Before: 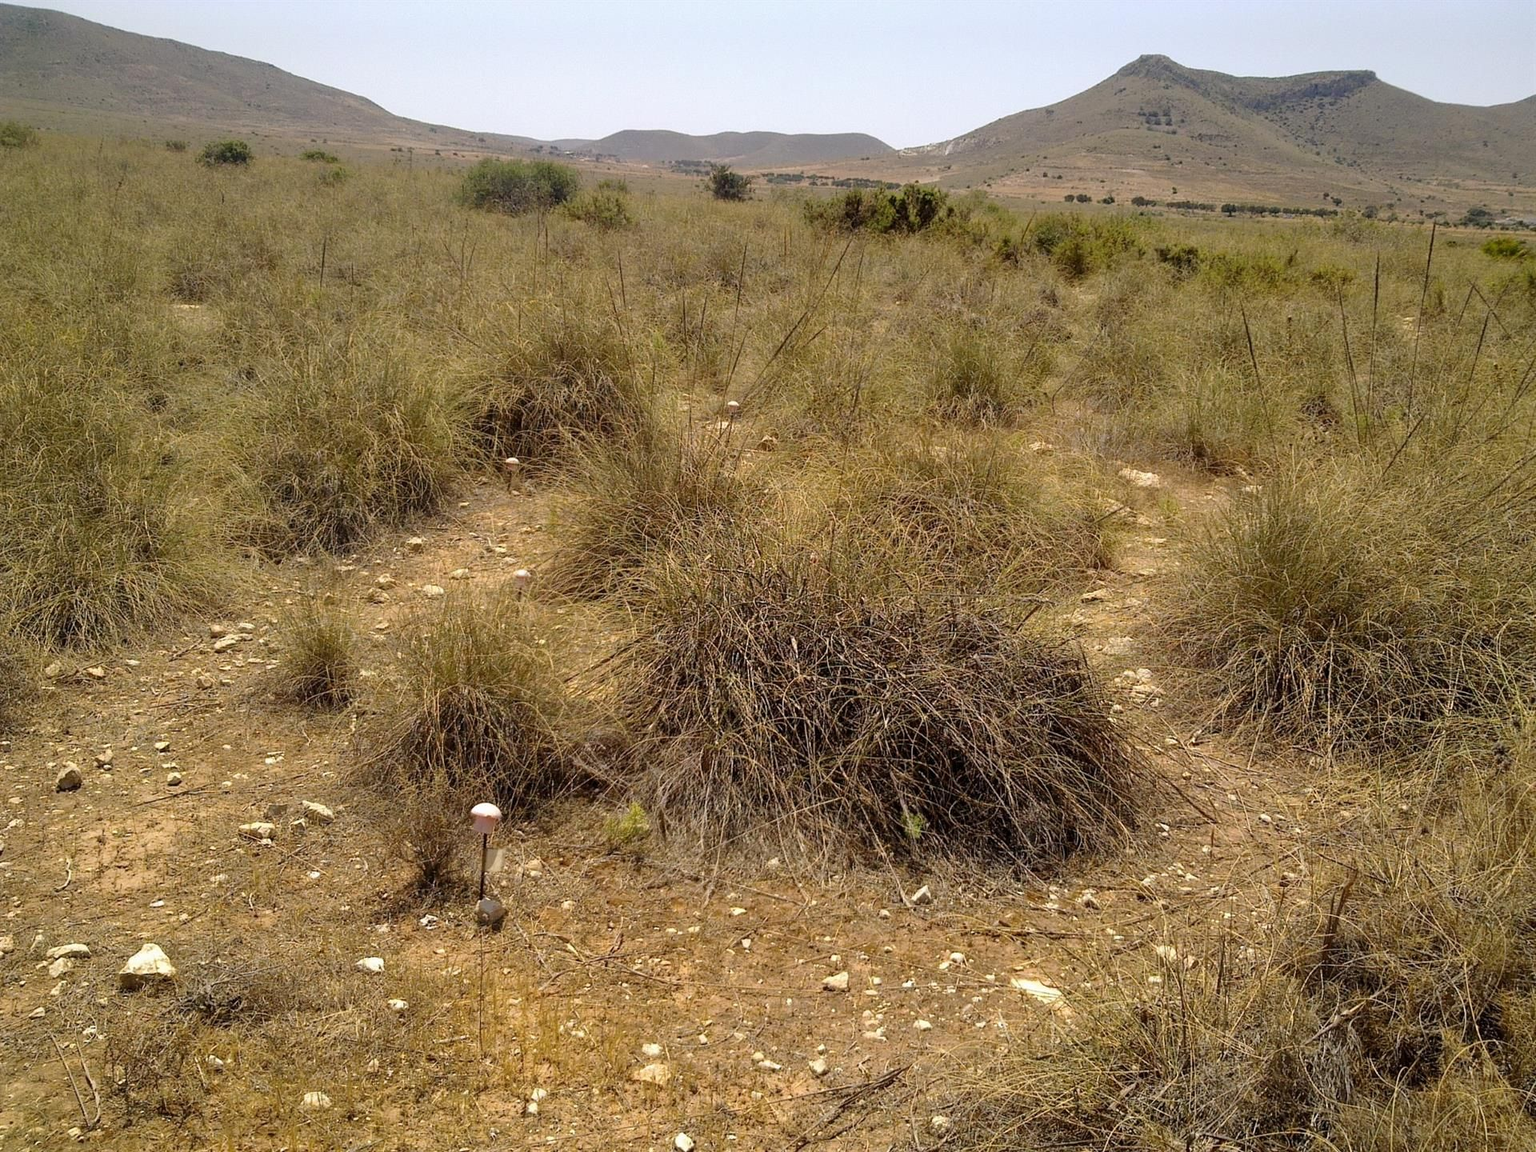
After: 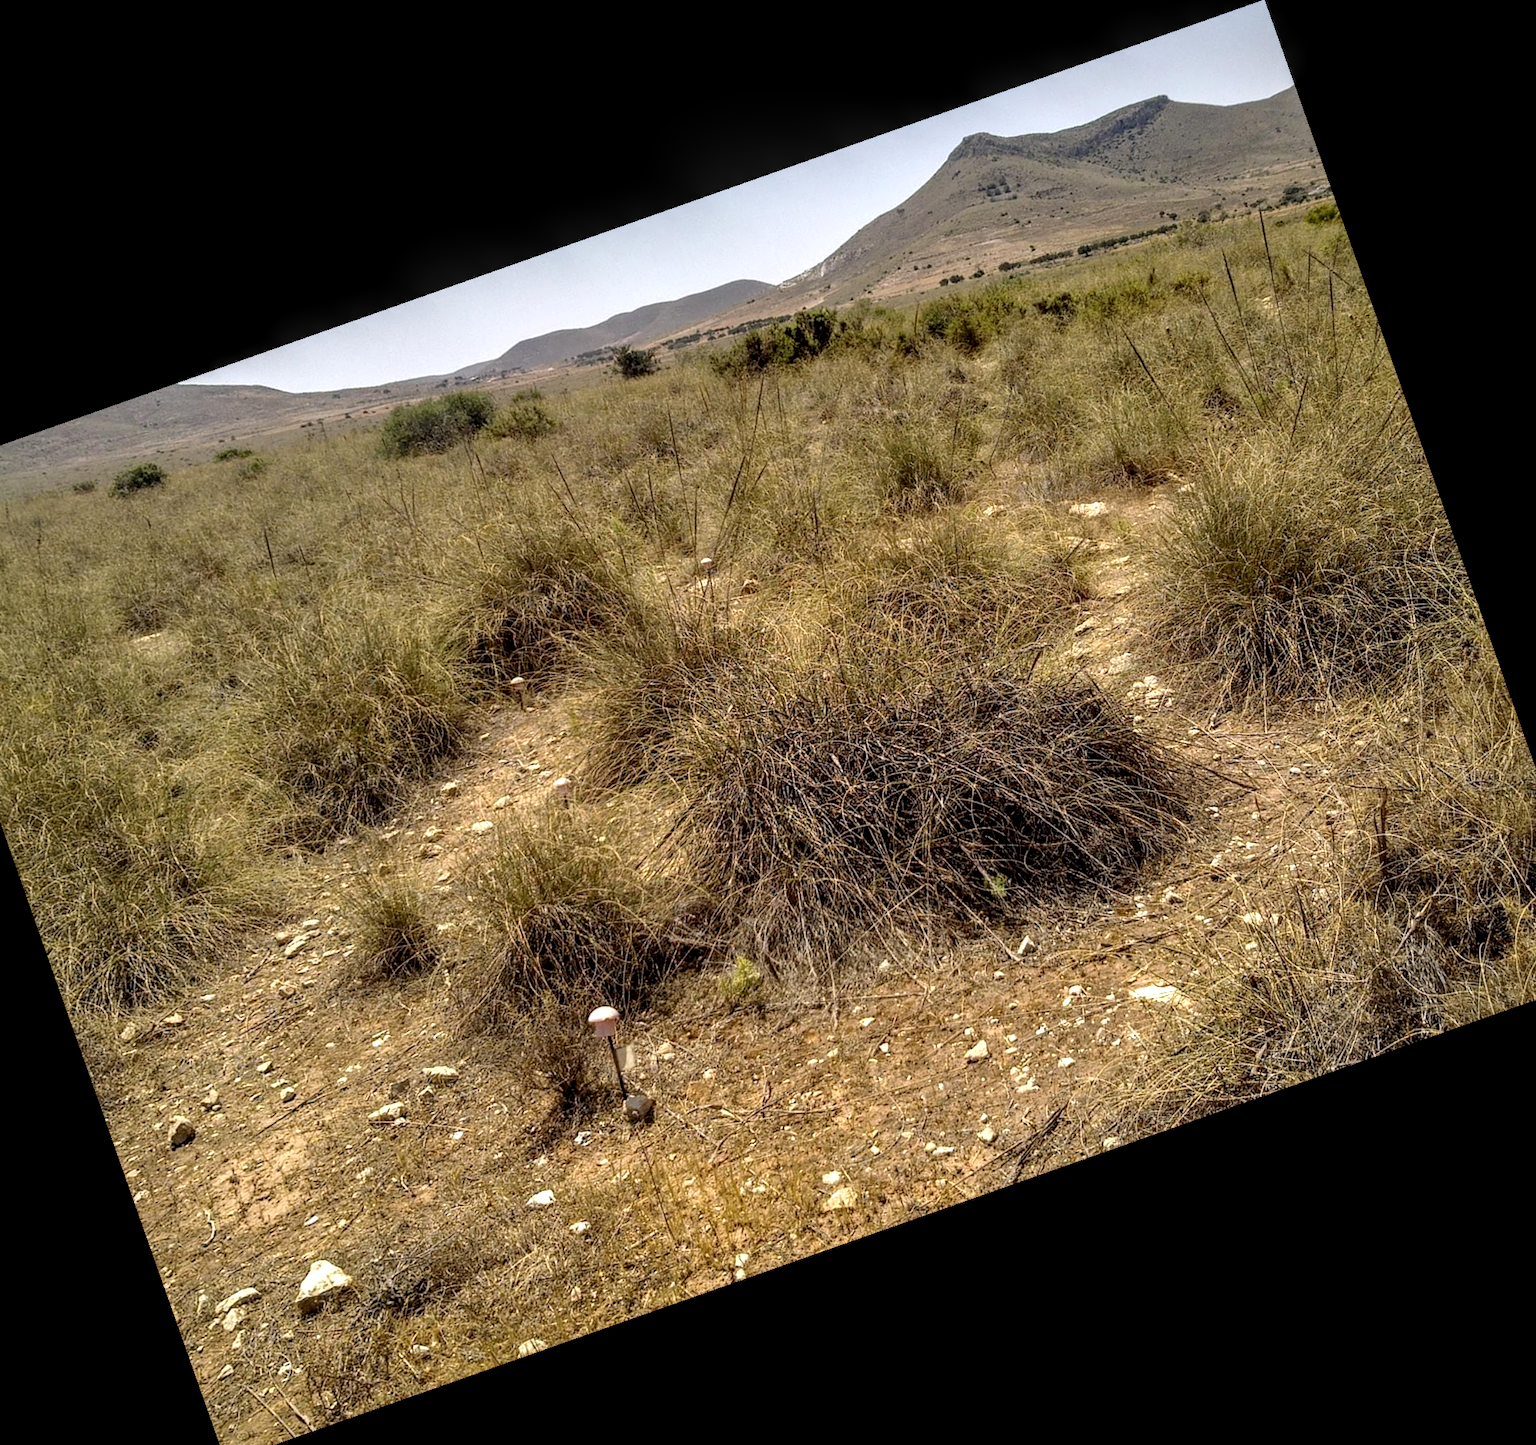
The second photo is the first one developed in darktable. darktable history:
crop and rotate: angle 19.43°, left 6.812%, right 4.125%, bottom 1.087%
local contrast: detail 160%
rotate and perspective: rotation 0.679°, lens shift (horizontal) 0.136, crop left 0.009, crop right 0.991, crop top 0.078, crop bottom 0.95
